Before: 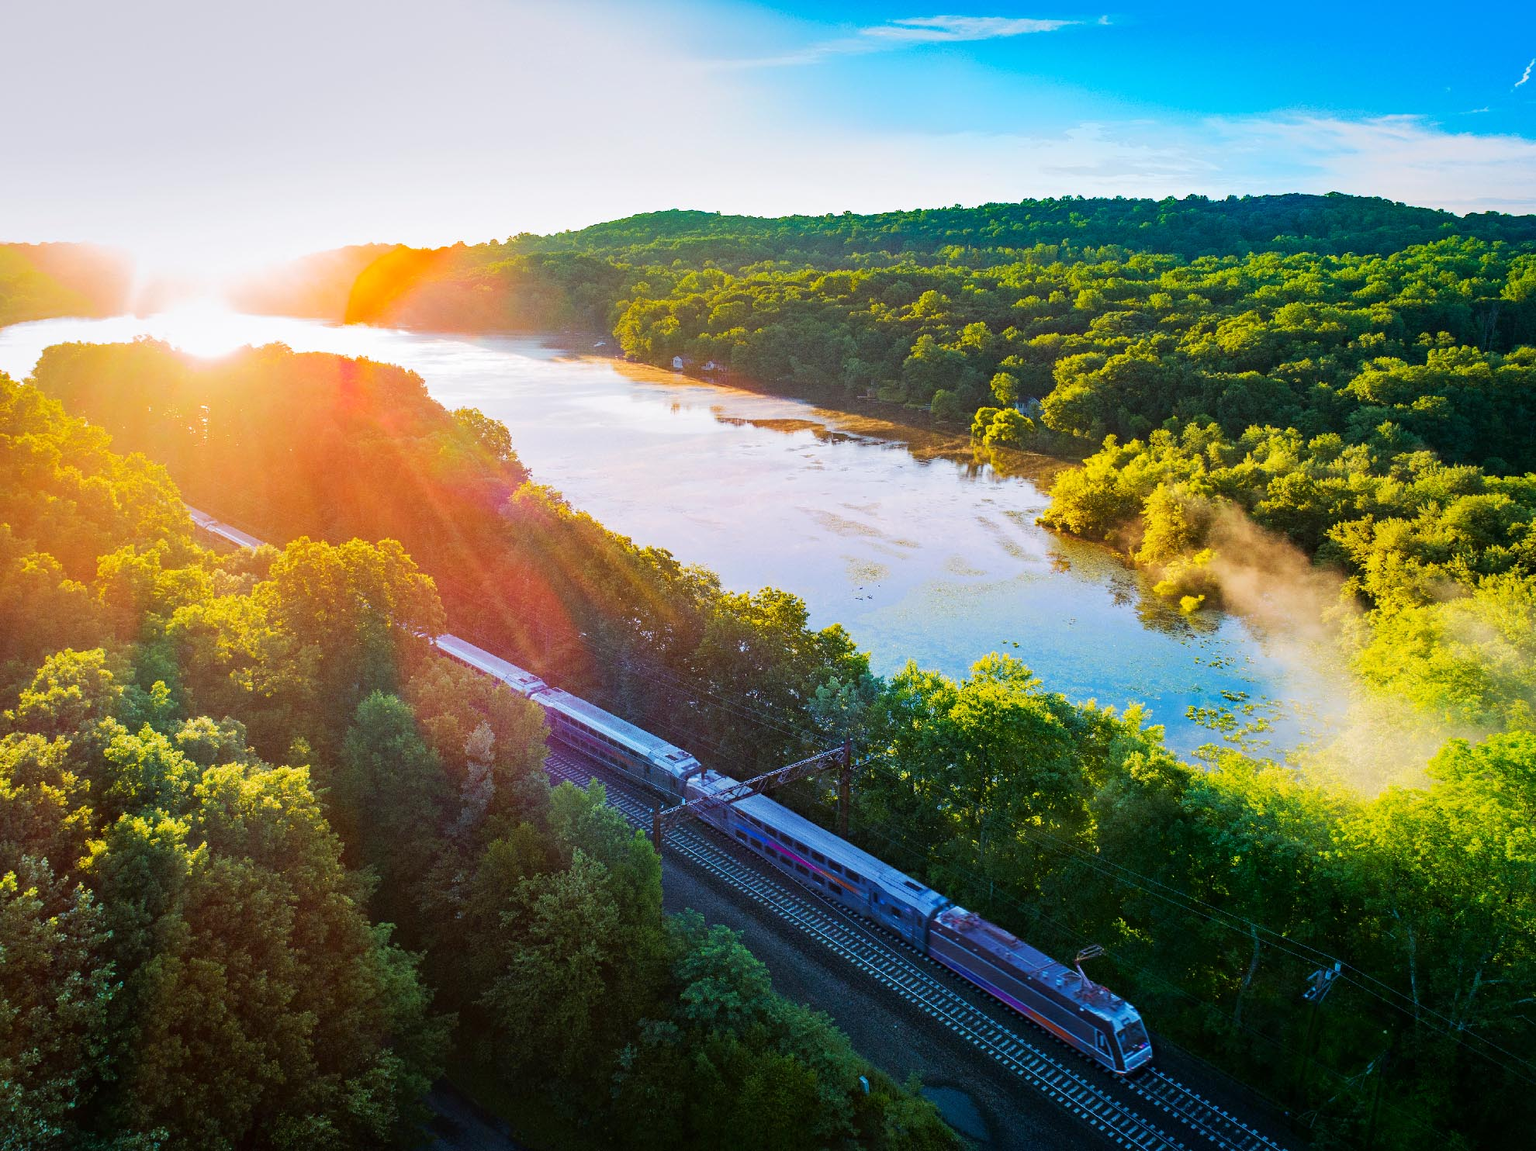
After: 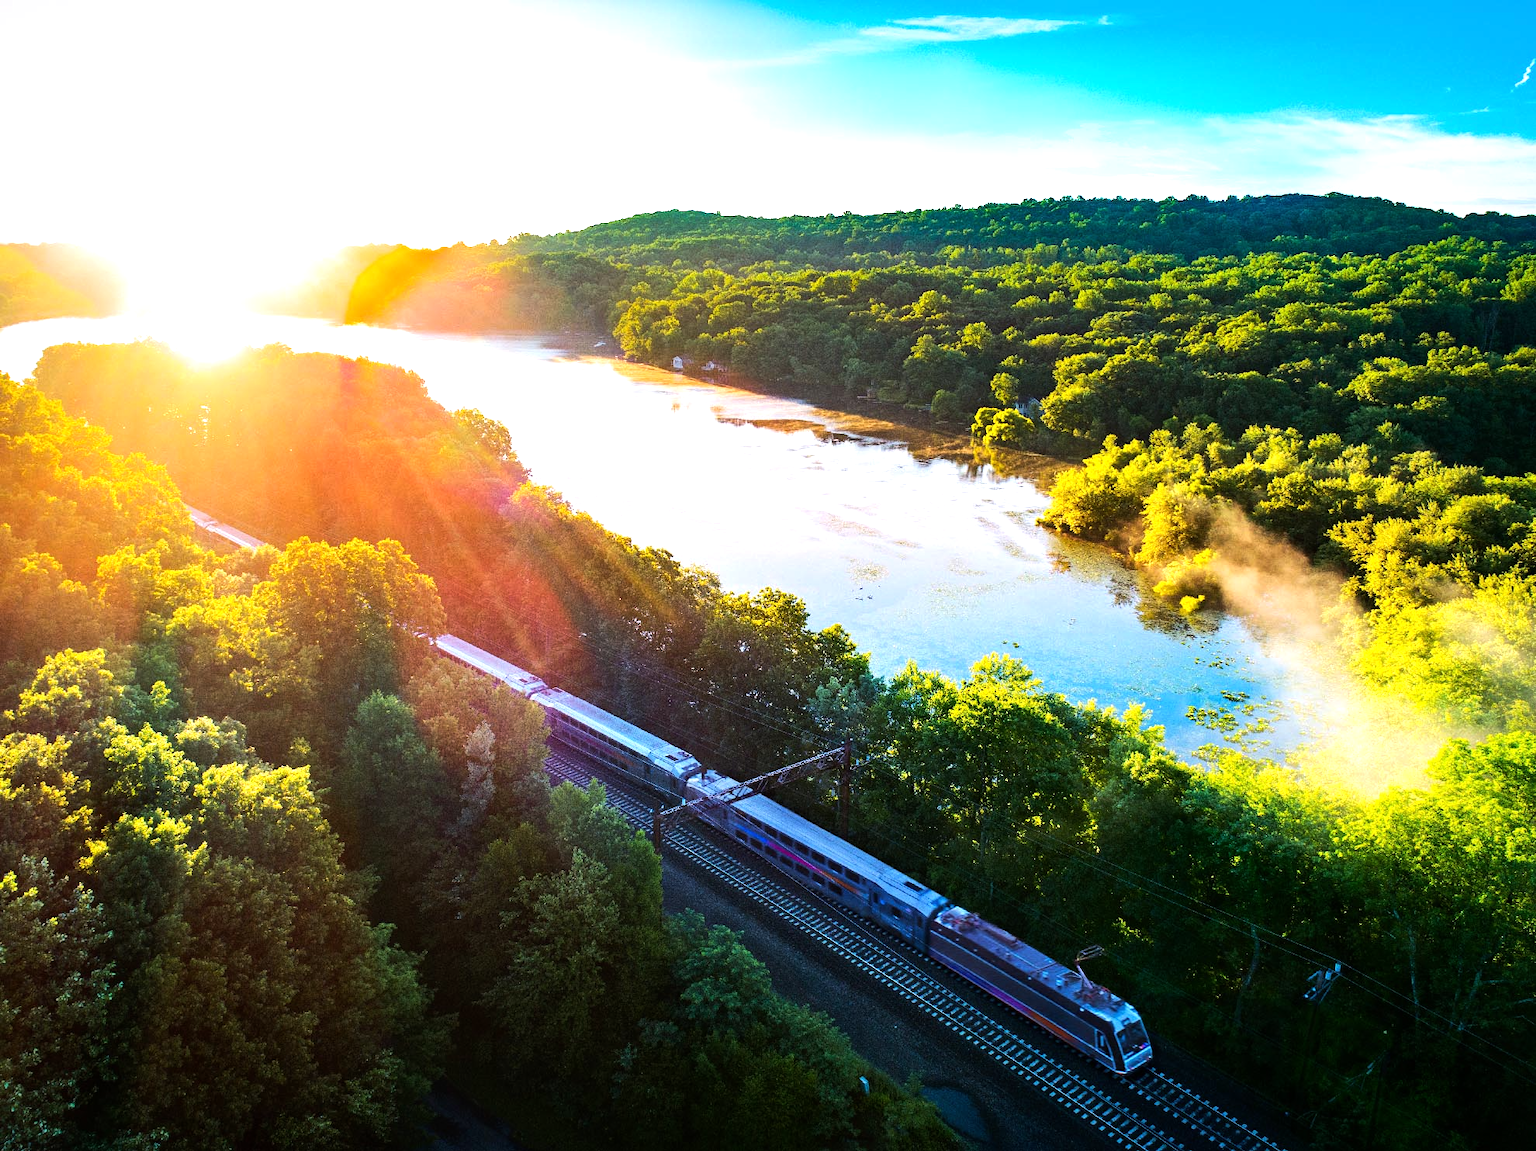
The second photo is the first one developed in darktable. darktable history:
tone equalizer: -8 EV -0.727 EV, -7 EV -0.674 EV, -6 EV -0.568 EV, -5 EV -0.418 EV, -3 EV 0.388 EV, -2 EV 0.6 EV, -1 EV 0.675 EV, +0 EV 0.747 EV, edges refinement/feathering 500, mask exposure compensation -1.57 EV, preserve details no
